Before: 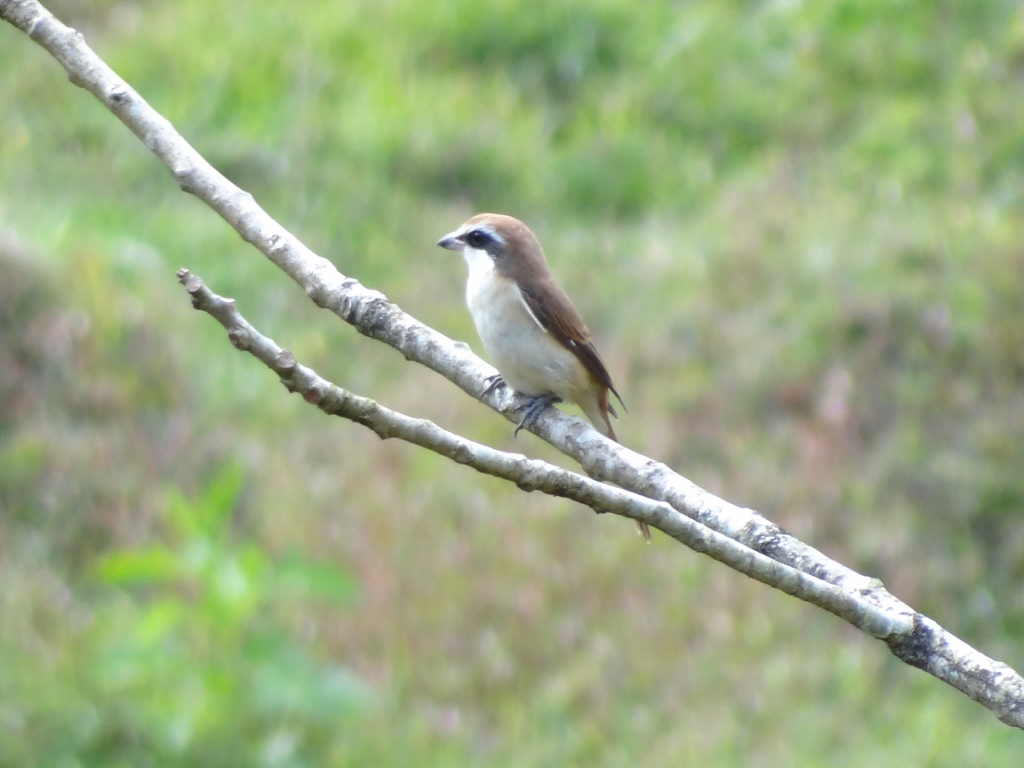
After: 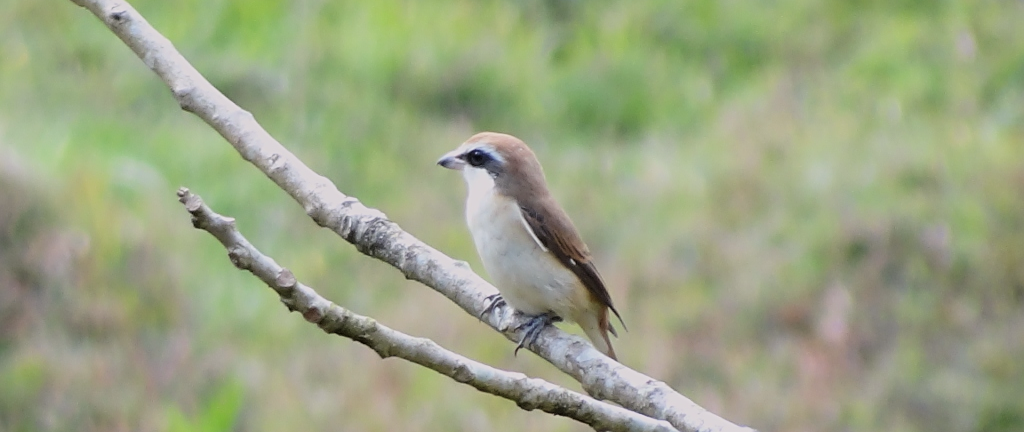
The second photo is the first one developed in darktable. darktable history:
color correction: highlights a* 3.11, highlights b* -1.5, shadows a* -0.055, shadows b* 1.85, saturation 0.978
sharpen: amount 0.491
filmic rgb: black relative exposure -7.65 EV, white relative exposure 4.56 EV, threshold 5.99 EV, hardness 3.61, contrast 1.057, color science v6 (2022), iterations of high-quality reconstruction 0, enable highlight reconstruction true
crop and rotate: top 10.627%, bottom 33.044%
